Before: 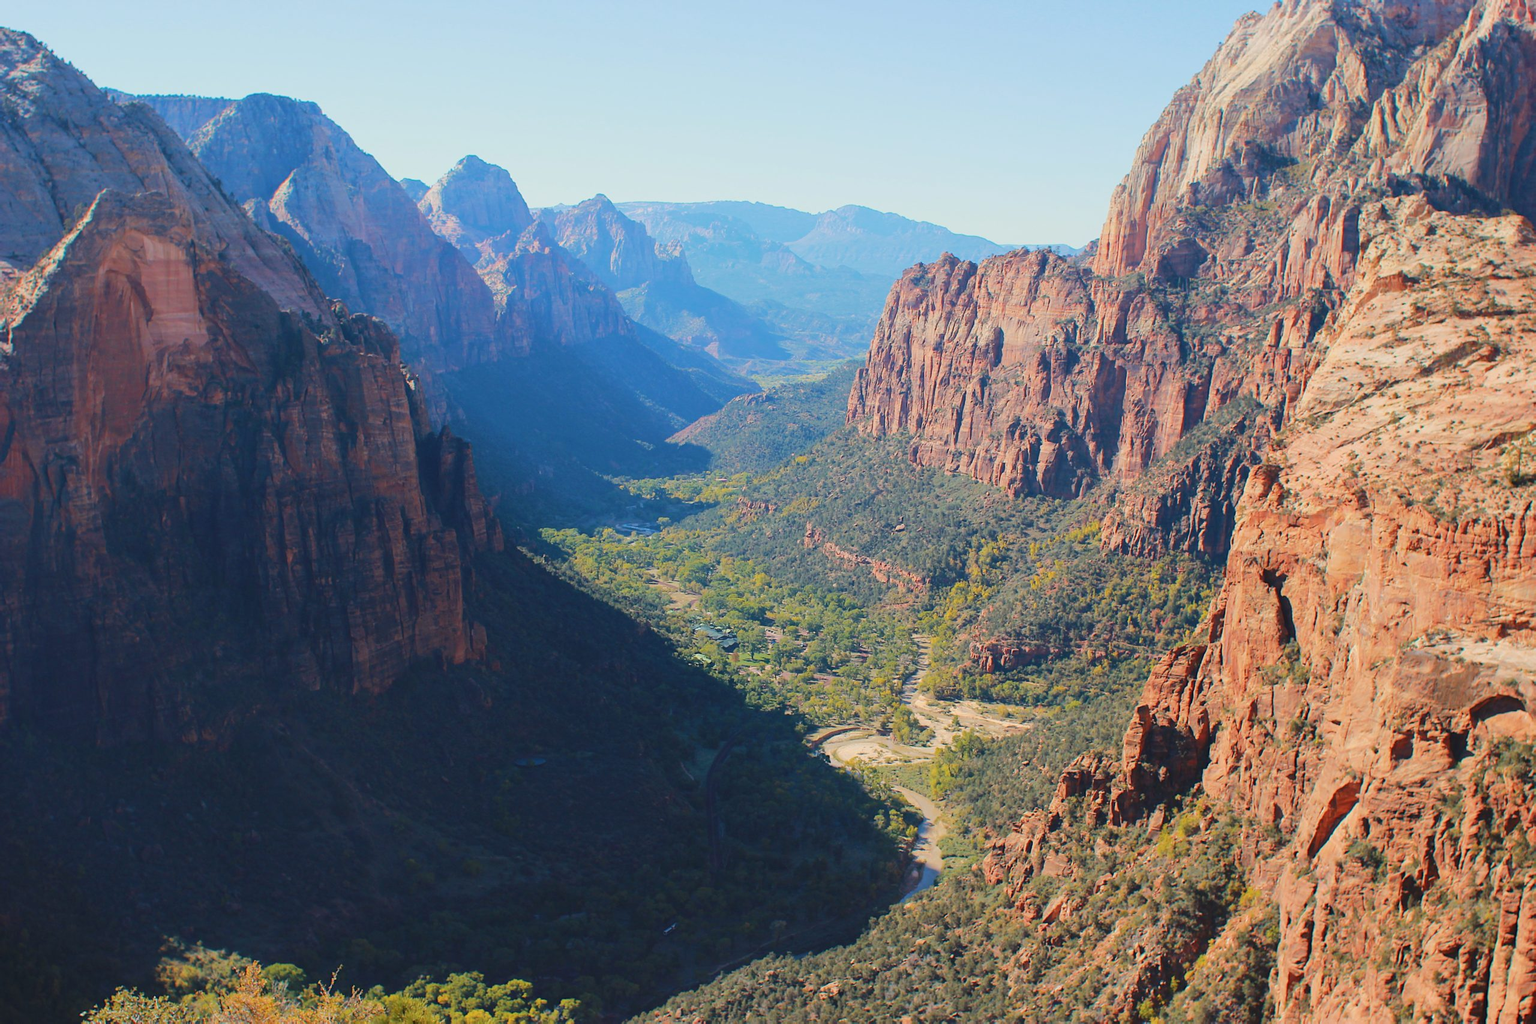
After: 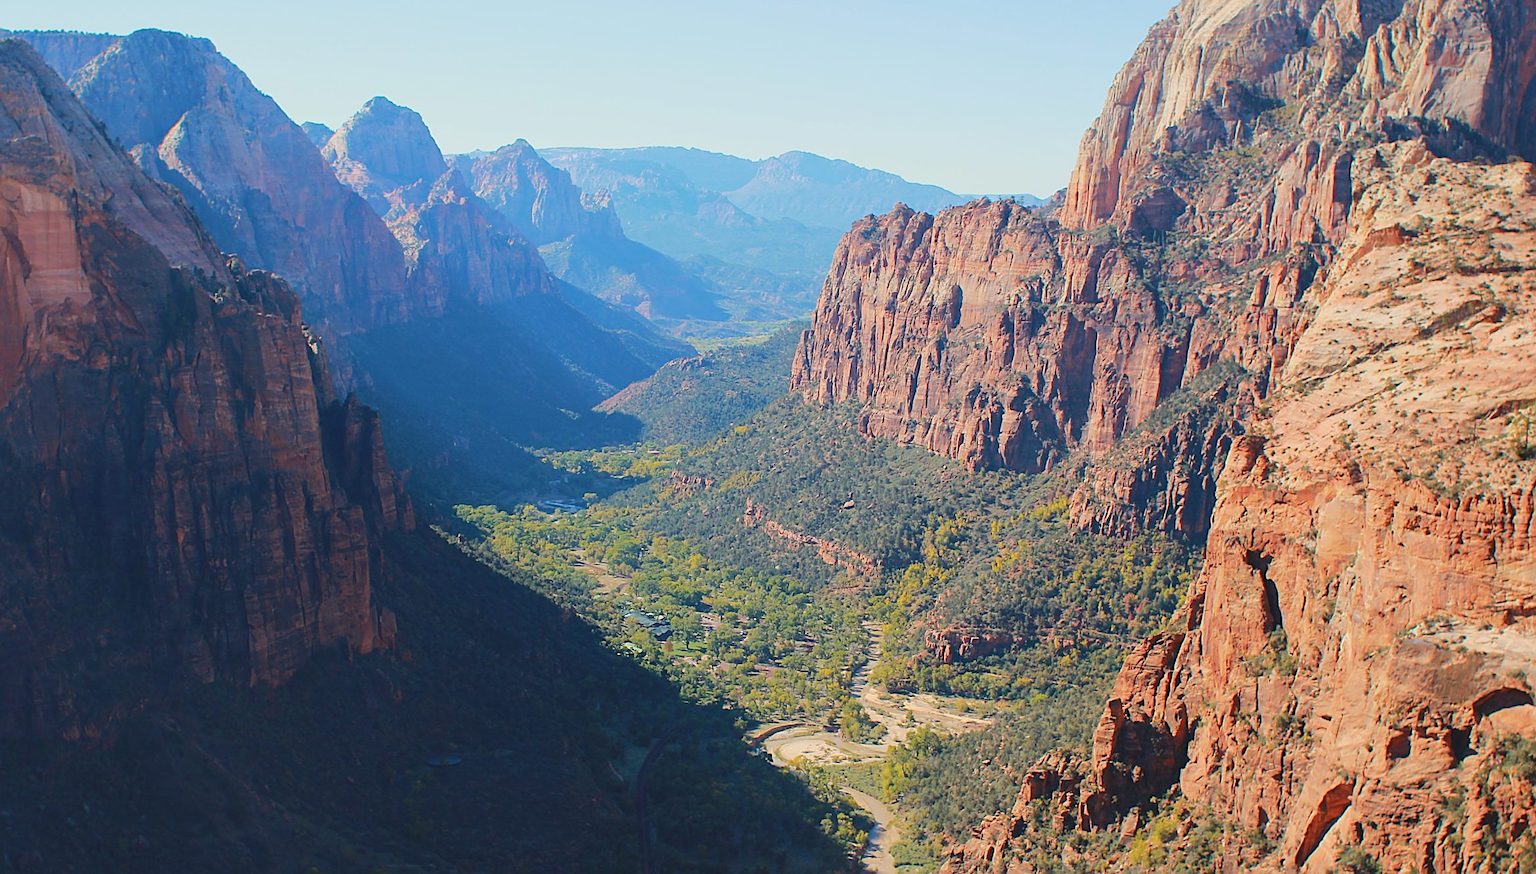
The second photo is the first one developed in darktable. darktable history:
crop: left 8.155%, top 6.611%, bottom 15.385%
sharpen: on, module defaults
